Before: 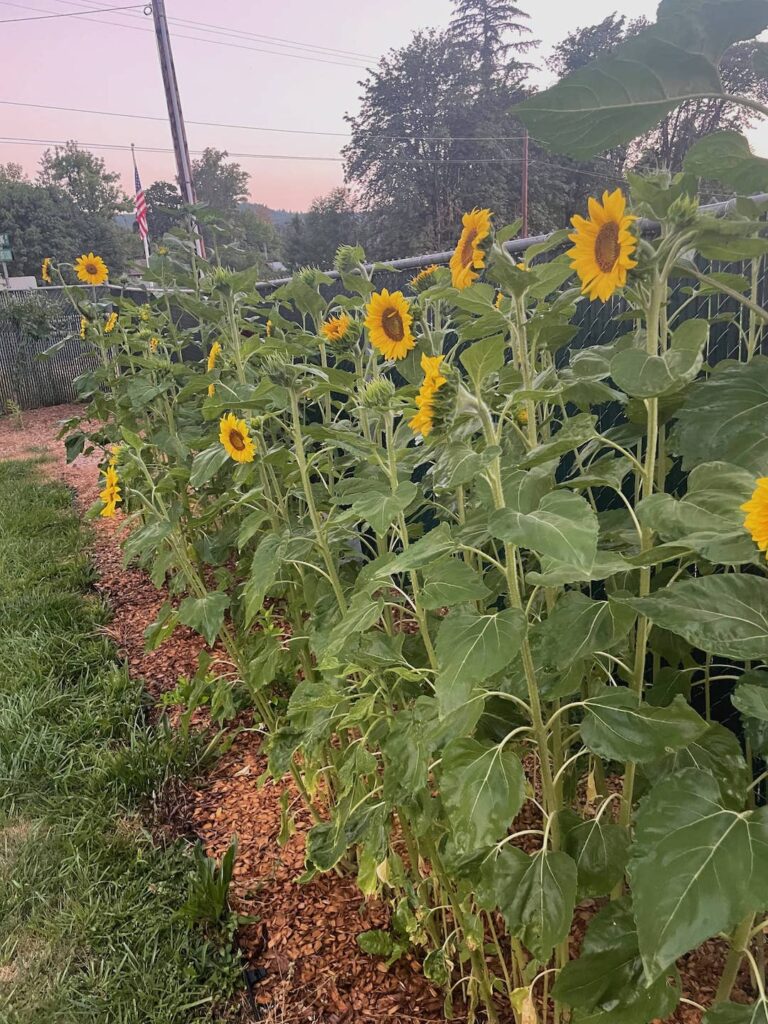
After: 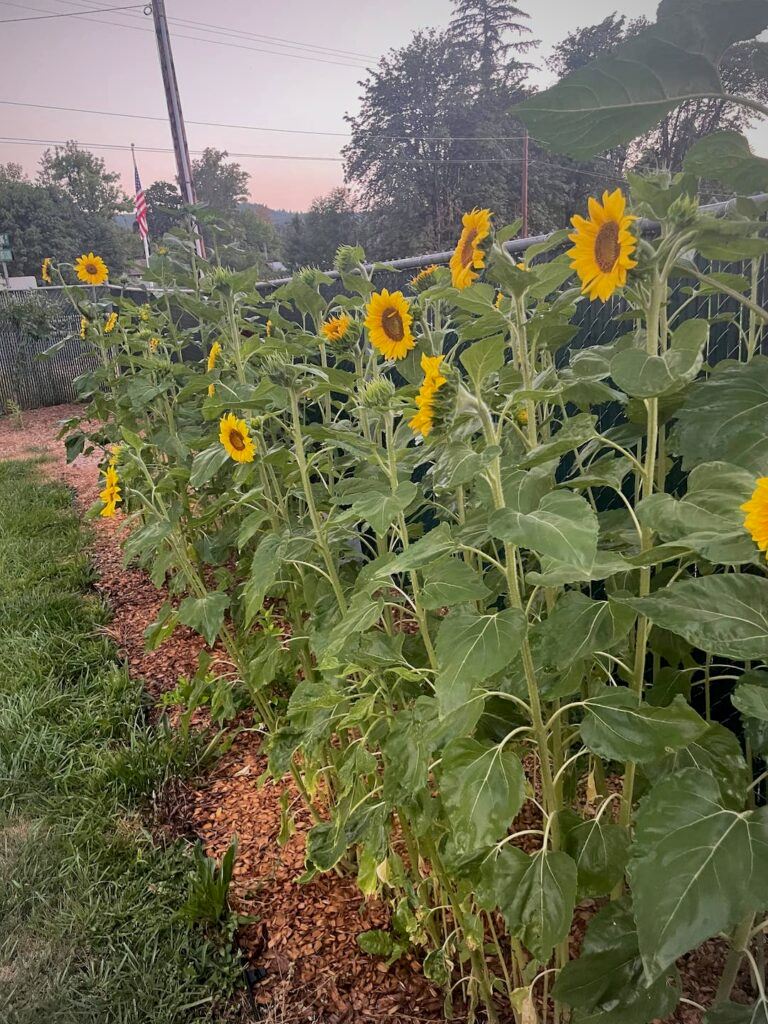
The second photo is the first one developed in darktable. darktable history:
bloom: size 9%, threshold 100%, strength 7%
vignetting: on, module defaults
